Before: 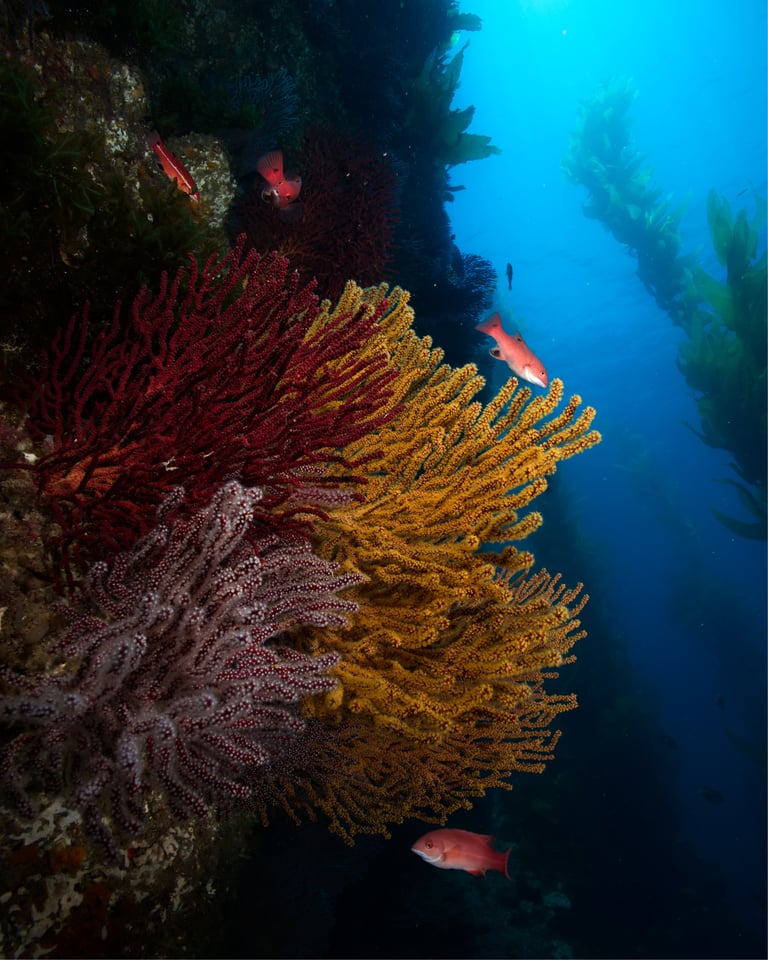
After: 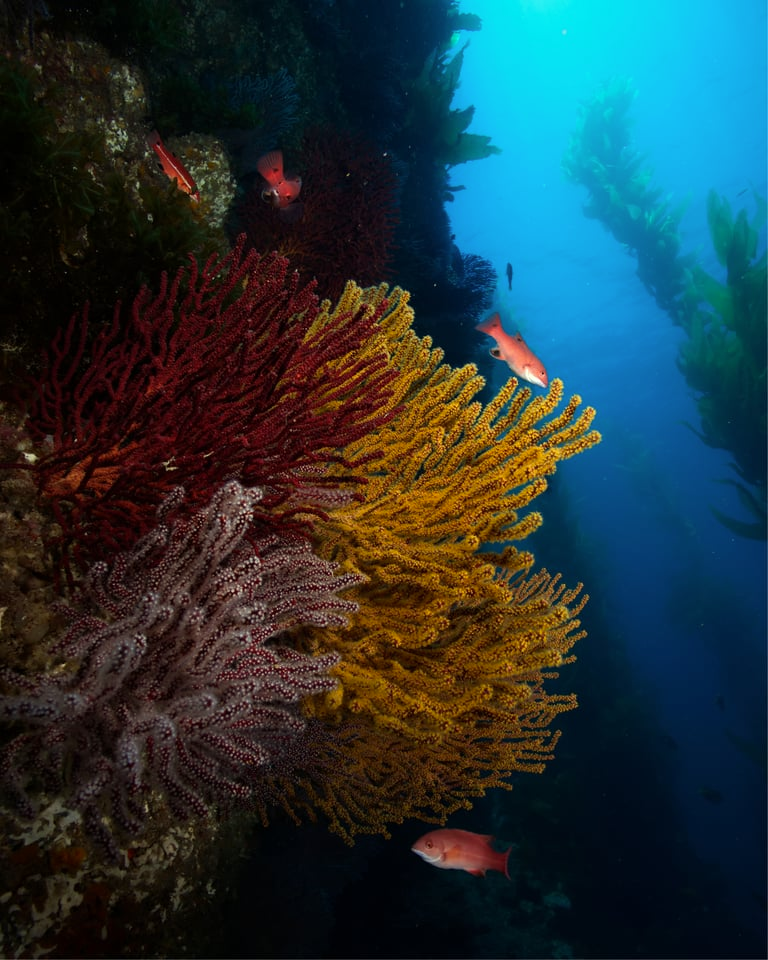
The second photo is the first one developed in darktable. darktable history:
white balance: red 1.009, blue 1.027
color correction: highlights a* -5.94, highlights b* 11.19
